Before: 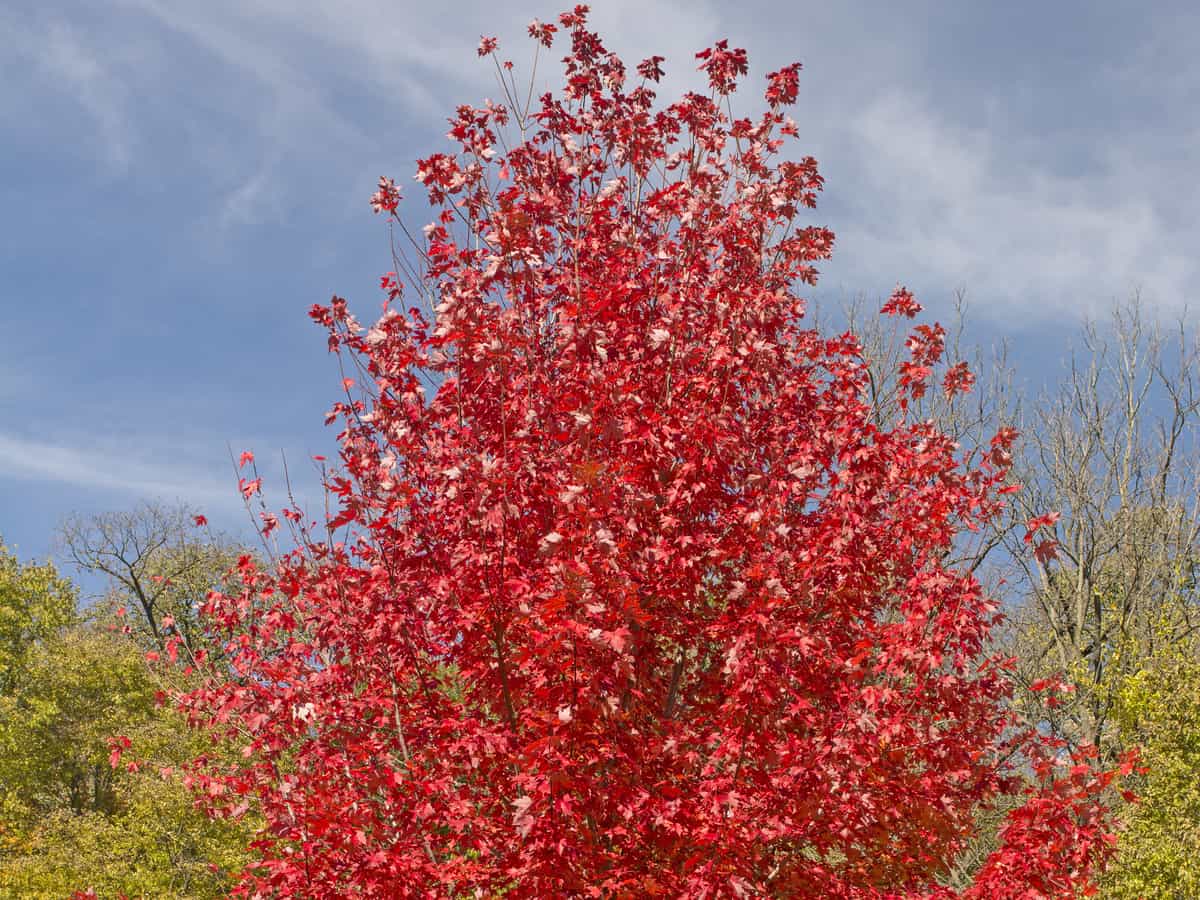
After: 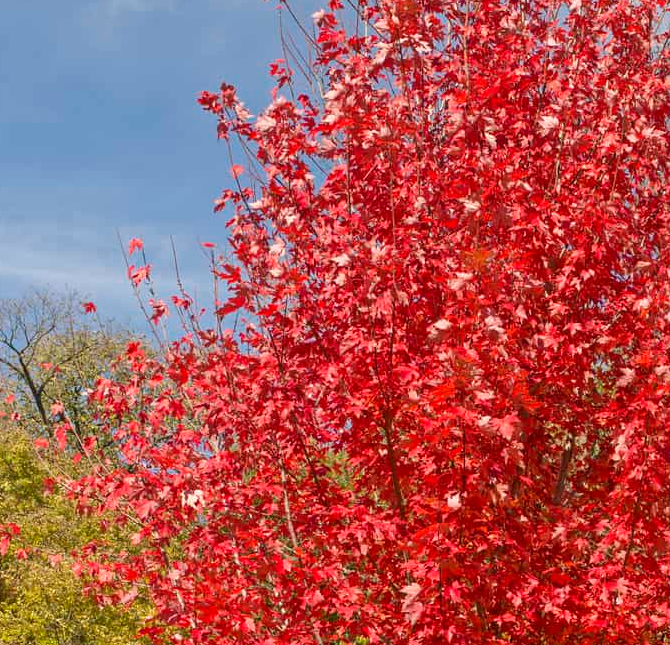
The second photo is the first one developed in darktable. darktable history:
exposure: exposure 0.083 EV, compensate exposure bias true, compensate highlight preservation false
crop: left 9.287%, top 23.696%, right 34.801%, bottom 4.579%
